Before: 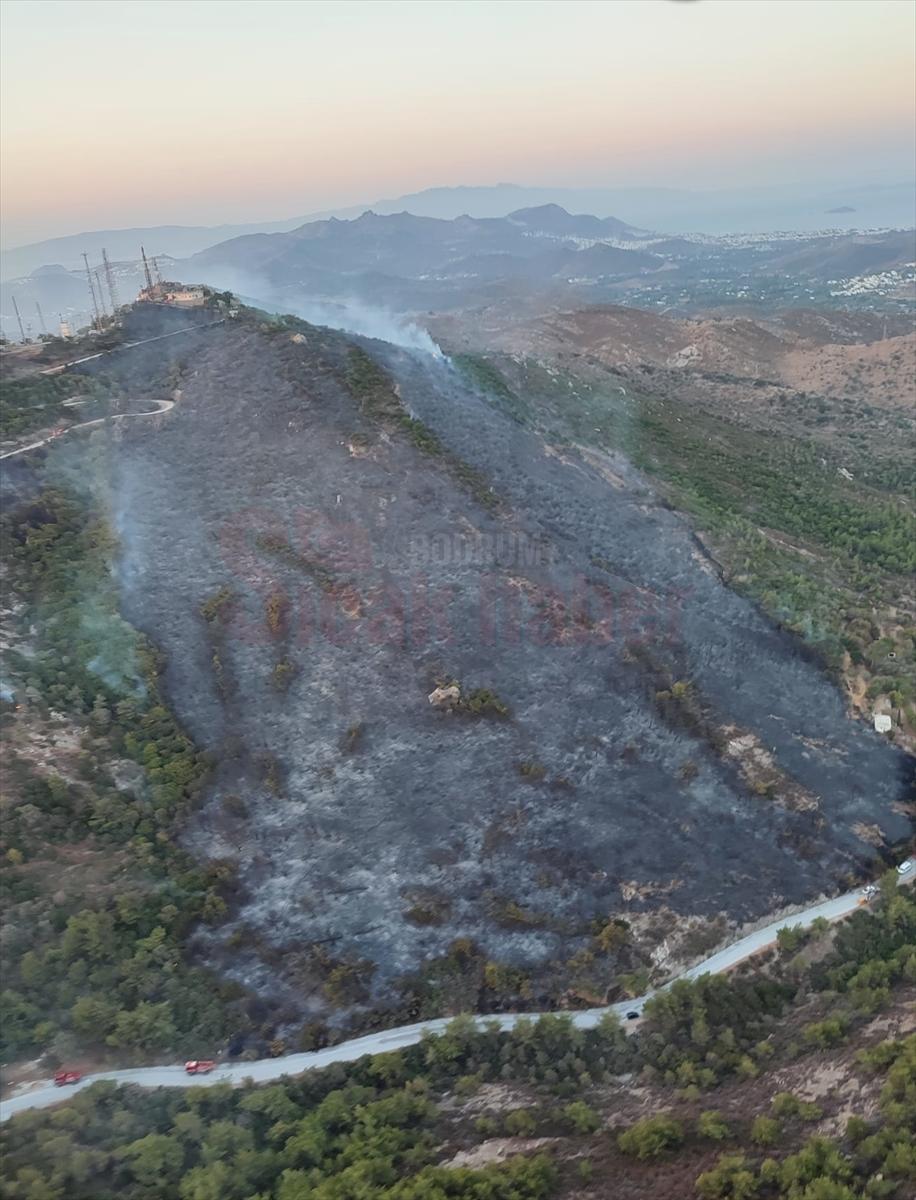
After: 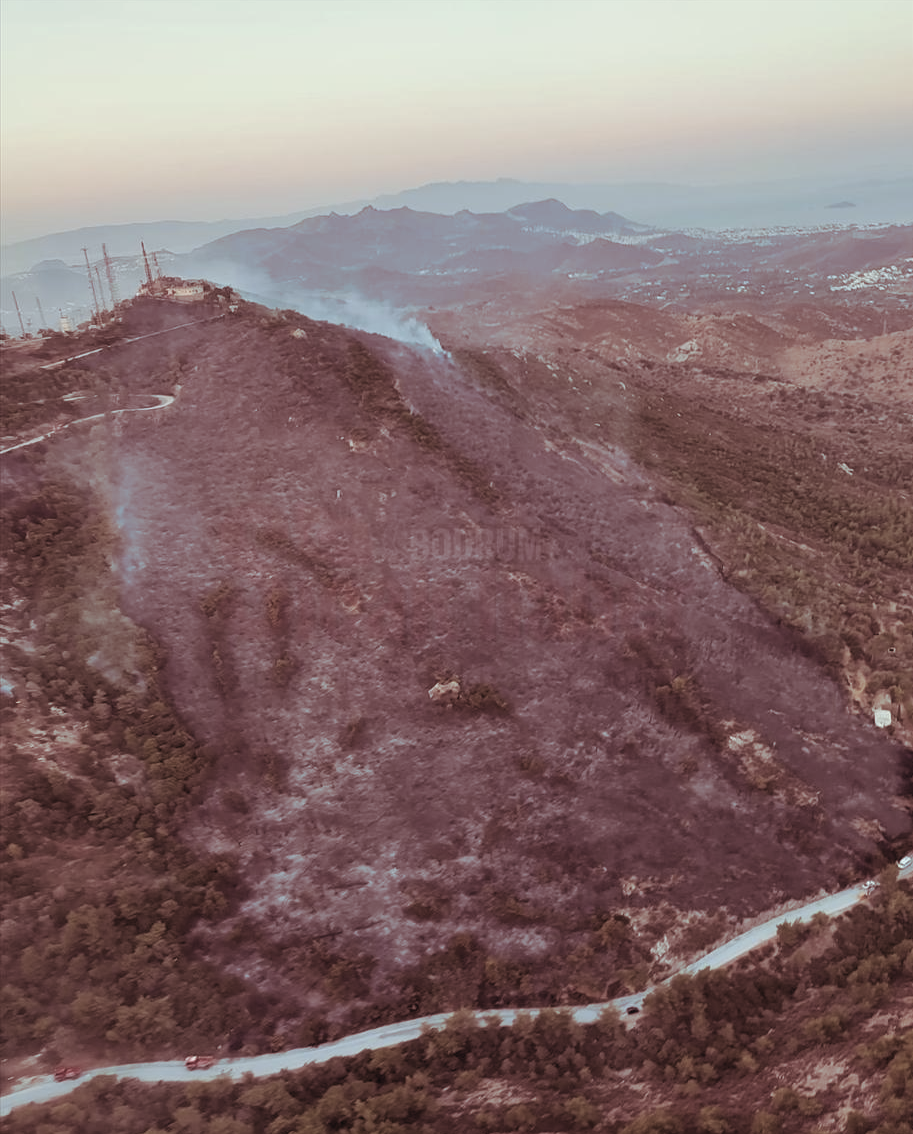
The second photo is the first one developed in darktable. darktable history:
crop: top 0.448%, right 0.264%, bottom 5.045%
split-toning: on, module defaults
color balance: lift [1, 0.994, 1.002, 1.006], gamma [0.957, 1.081, 1.016, 0.919], gain [0.97, 0.972, 1.01, 1.028], input saturation 91.06%, output saturation 79.8%
